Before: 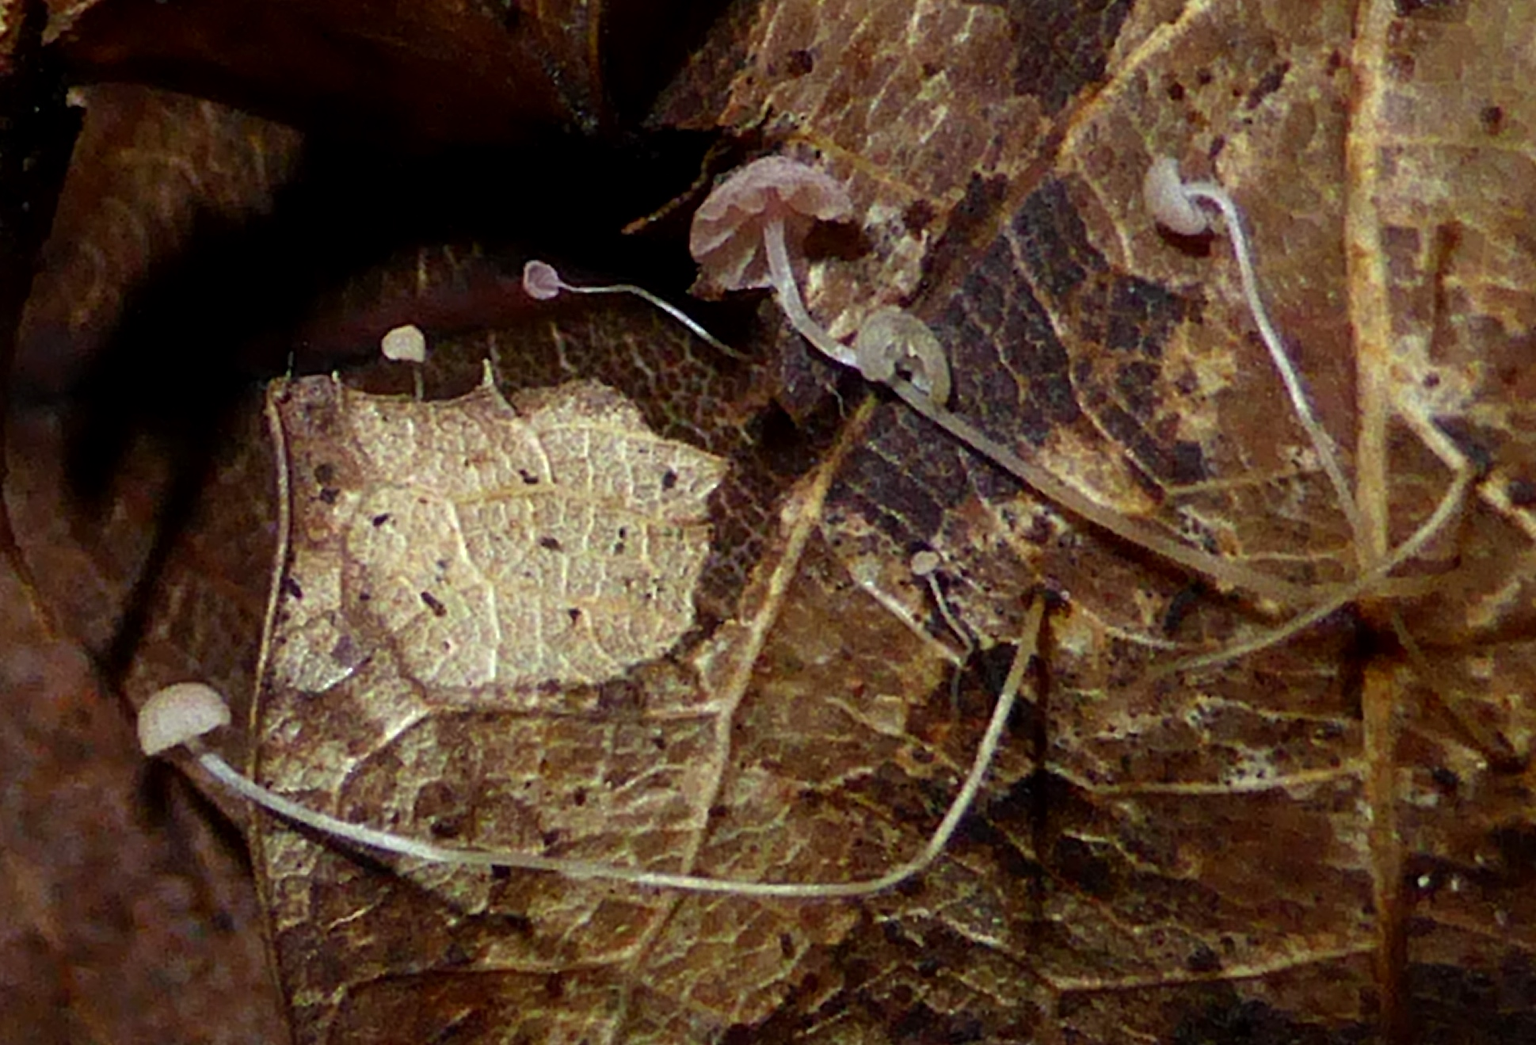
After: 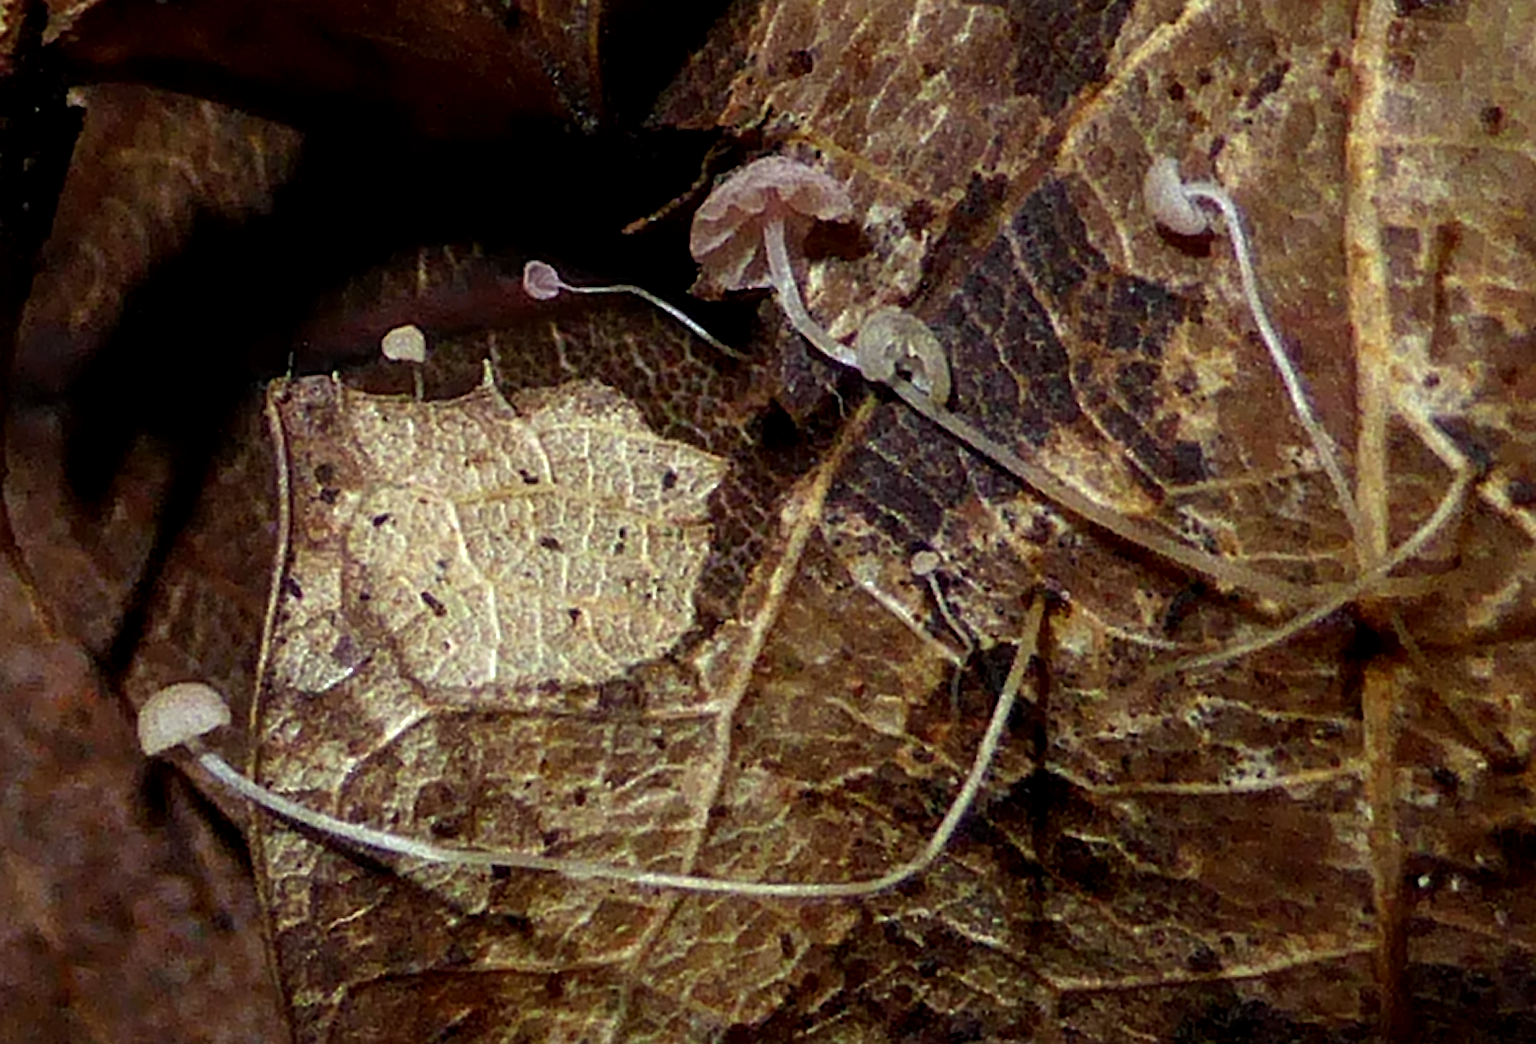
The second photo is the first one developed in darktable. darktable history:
white balance: emerald 1
local contrast: on, module defaults
sharpen: on, module defaults
